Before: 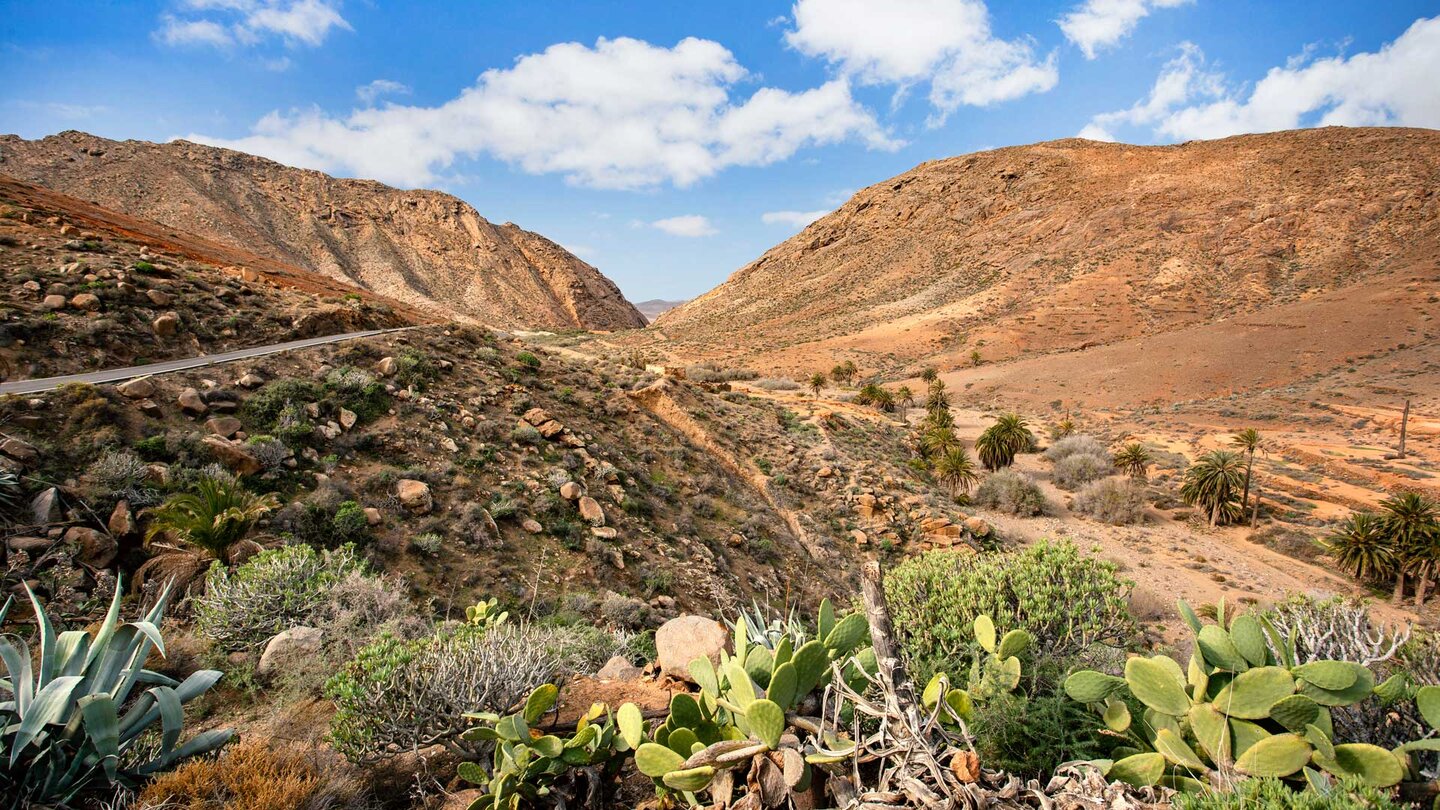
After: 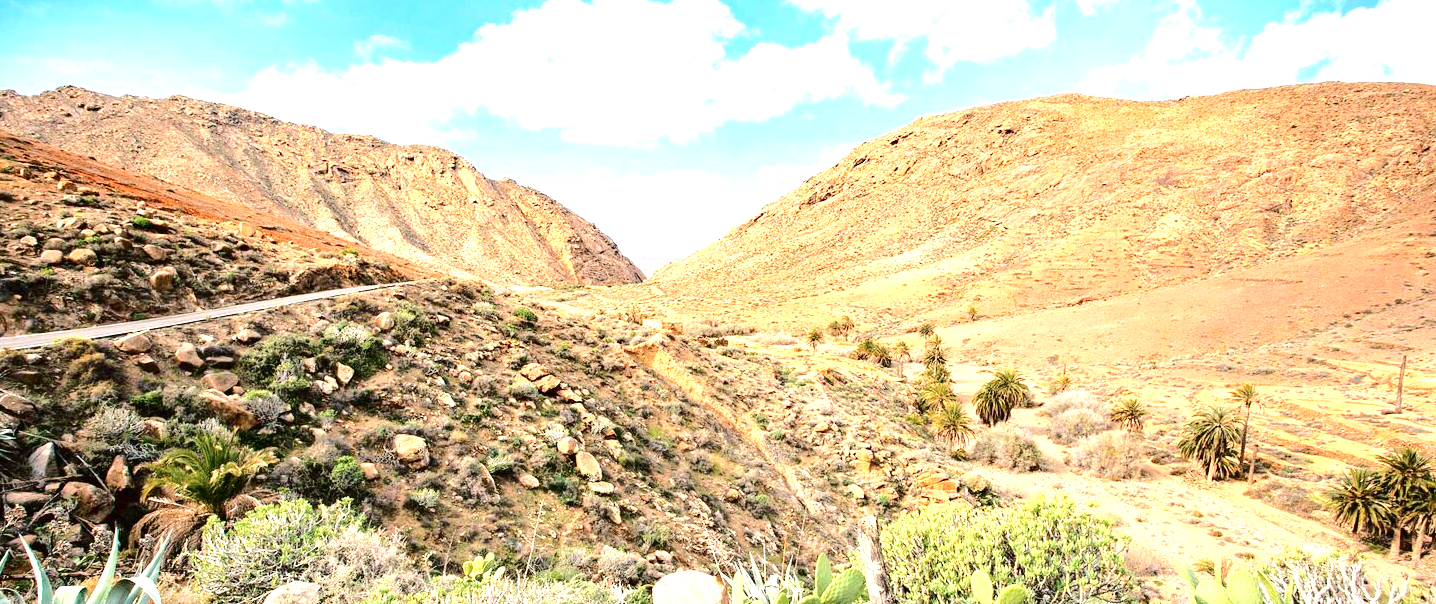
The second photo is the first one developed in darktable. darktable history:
exposure: black level correction 0, exposure 1.505 EV, compensate highlight preservation false
tone curve: curves: ch0 [(0, 0) (0.003, 0.002) (0.011, 0.009) (0.025, 0.018) (0.044, 0.03) (0.069, 0.043) (0.1, 0.057) (0.136, 0.079) (0.177, 0.125) (0.224, 0.178) (0.277, 0.255) (0.335, 0.341) (0.399, 0.443) (0.468, 0.553) (0.543, 0.644) (0.623, 0.718) (0.709, 0.779) (0.801, 0.849) (0.898, 0.929) (1, 1)], color space Lab, independent channels, preserve colors none
crop: left 0.24%, top 5.563%, bottom 19.821%
